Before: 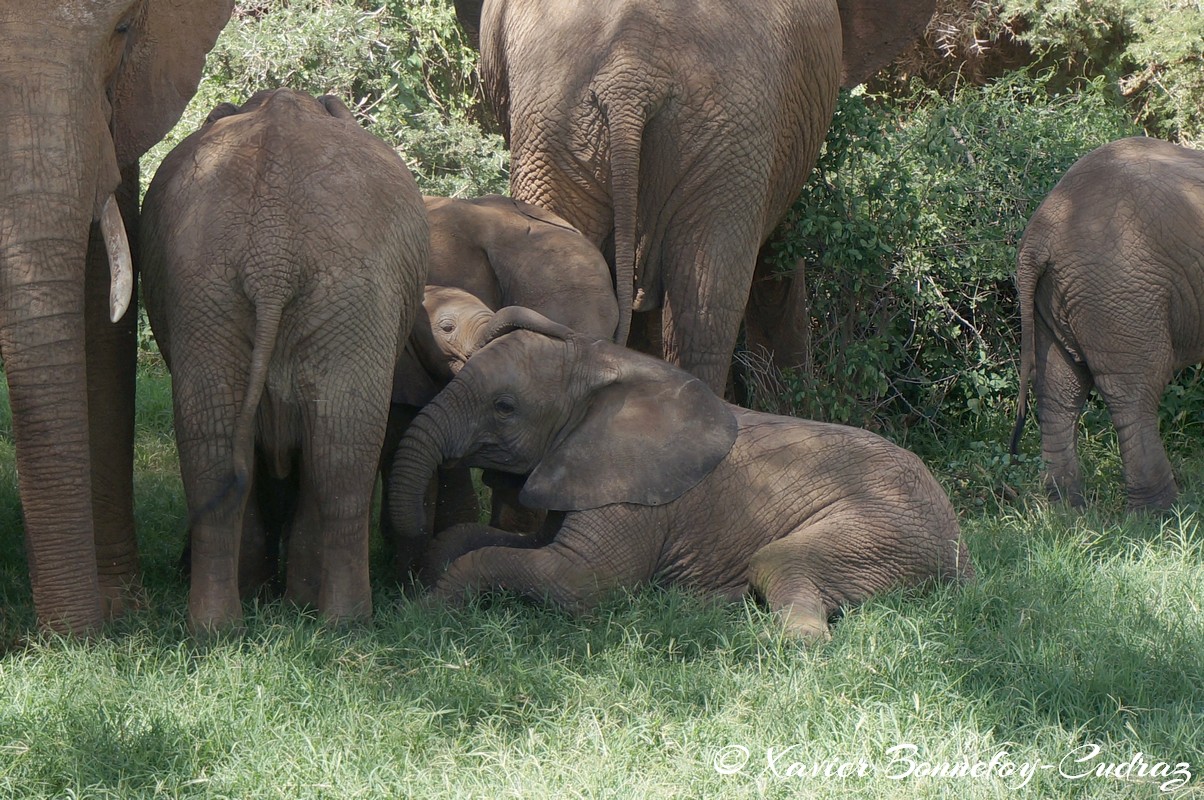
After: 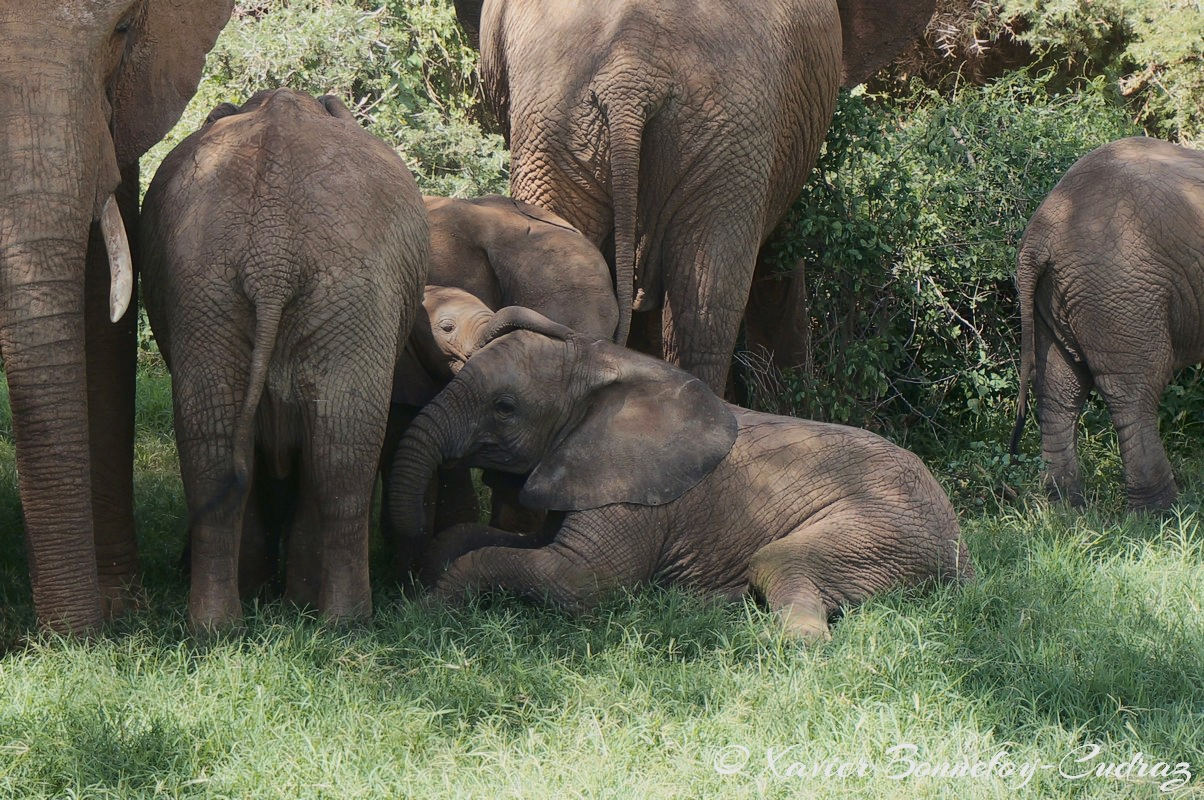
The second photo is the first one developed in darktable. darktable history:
color zones: curves: ch1 [(0.239, 0.552) (0.75, 0.5)]; ch2 [(0.25, 0.462) (0.749, 0.457)]
tone curve: curves: ch0 [(0, 0.019) (0.204, 0.162) (0.491, 0.519) (0.748, 0.765) (1, 0.919)]; ch1 [(0, 0) (0.179, 0.173) (0.322, 0.32) (0.442, 0.447) (0.496, 0.504) (0.566, 0.585) (0.761, 0.803) (1, 1)]; ch2 [(0, 0) (0.434, 0.447) (0.483, 0.487) (0.555, 0.563) (0.697, 0.68) (1, 1)], color space Lab, linked channels, preserve colors none
